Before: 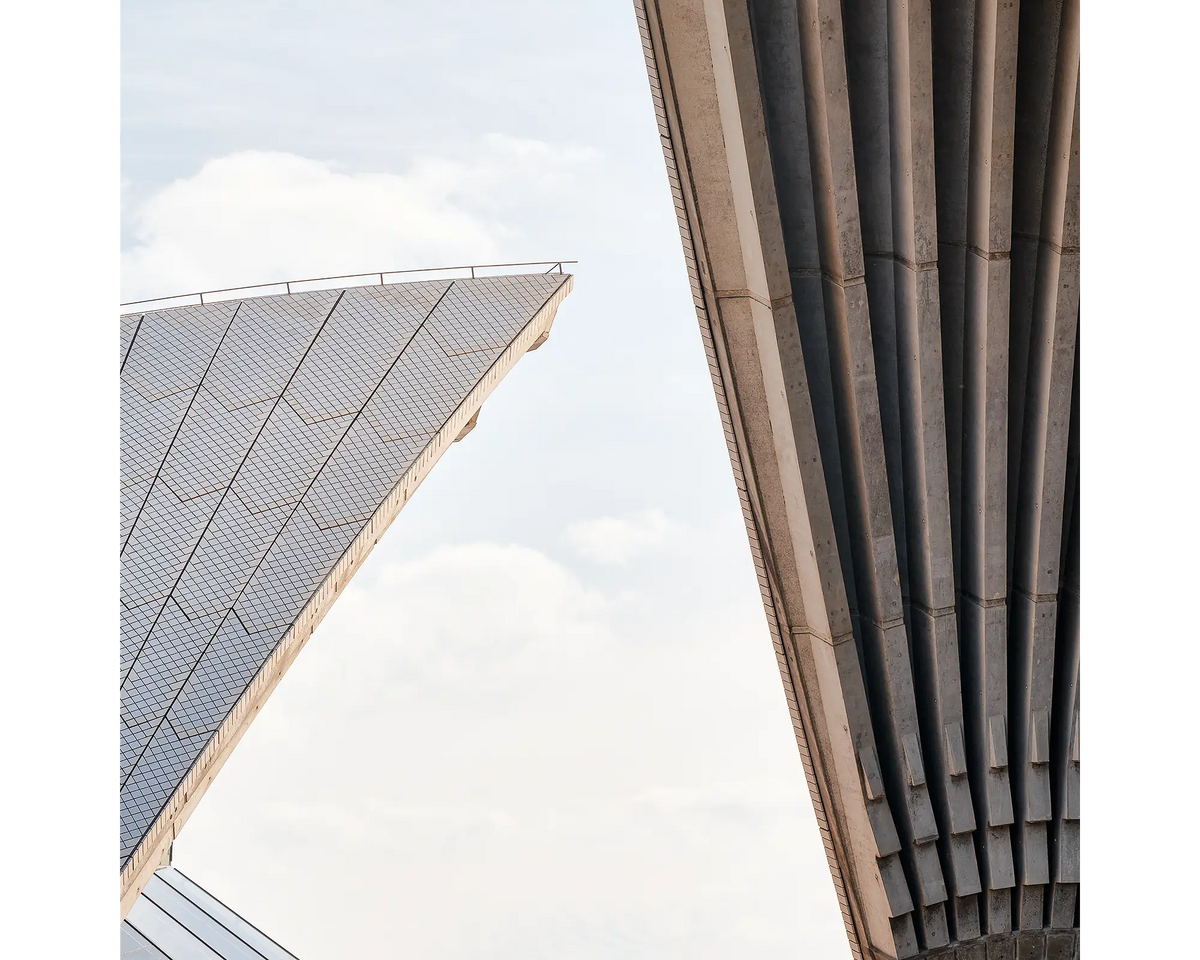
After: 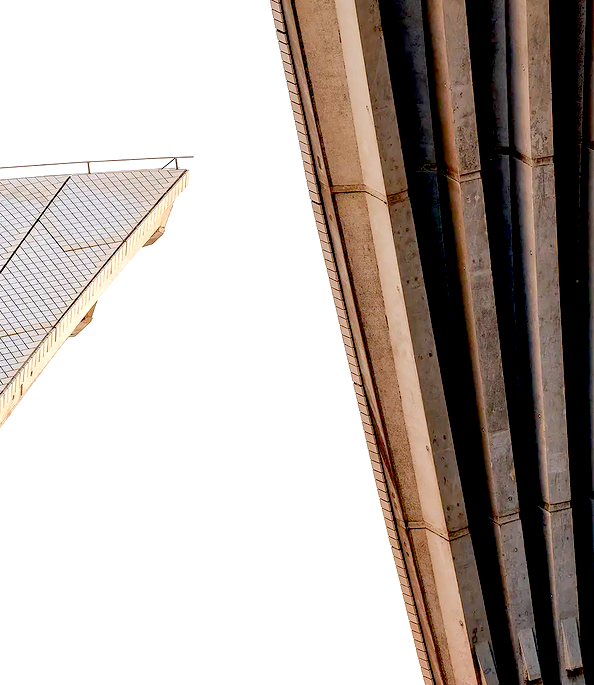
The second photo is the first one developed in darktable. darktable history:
exposure: black level correction 0.04, exposure 0.5 EV, compensate highlight preservation false
crop: left 32.075%, top 10.976%, right 18.355%, bottom 17.596%
color zones: curves: ch0 [(0, 0.425) (0.143, 0.422) (0.286, 0.42) (0.429, 0.419) (0.571, 0.419) (0.714, 0.42) (0.857, 0.422) (1, 0.425)]; ch1 [(0, 0.666) (0.143, 0.669) (0.286, 0.671) (0.429, 0.67) (0.571, 0.67) (0.714, 0.67) (0.857, 0.67) (1, 0.666)]
